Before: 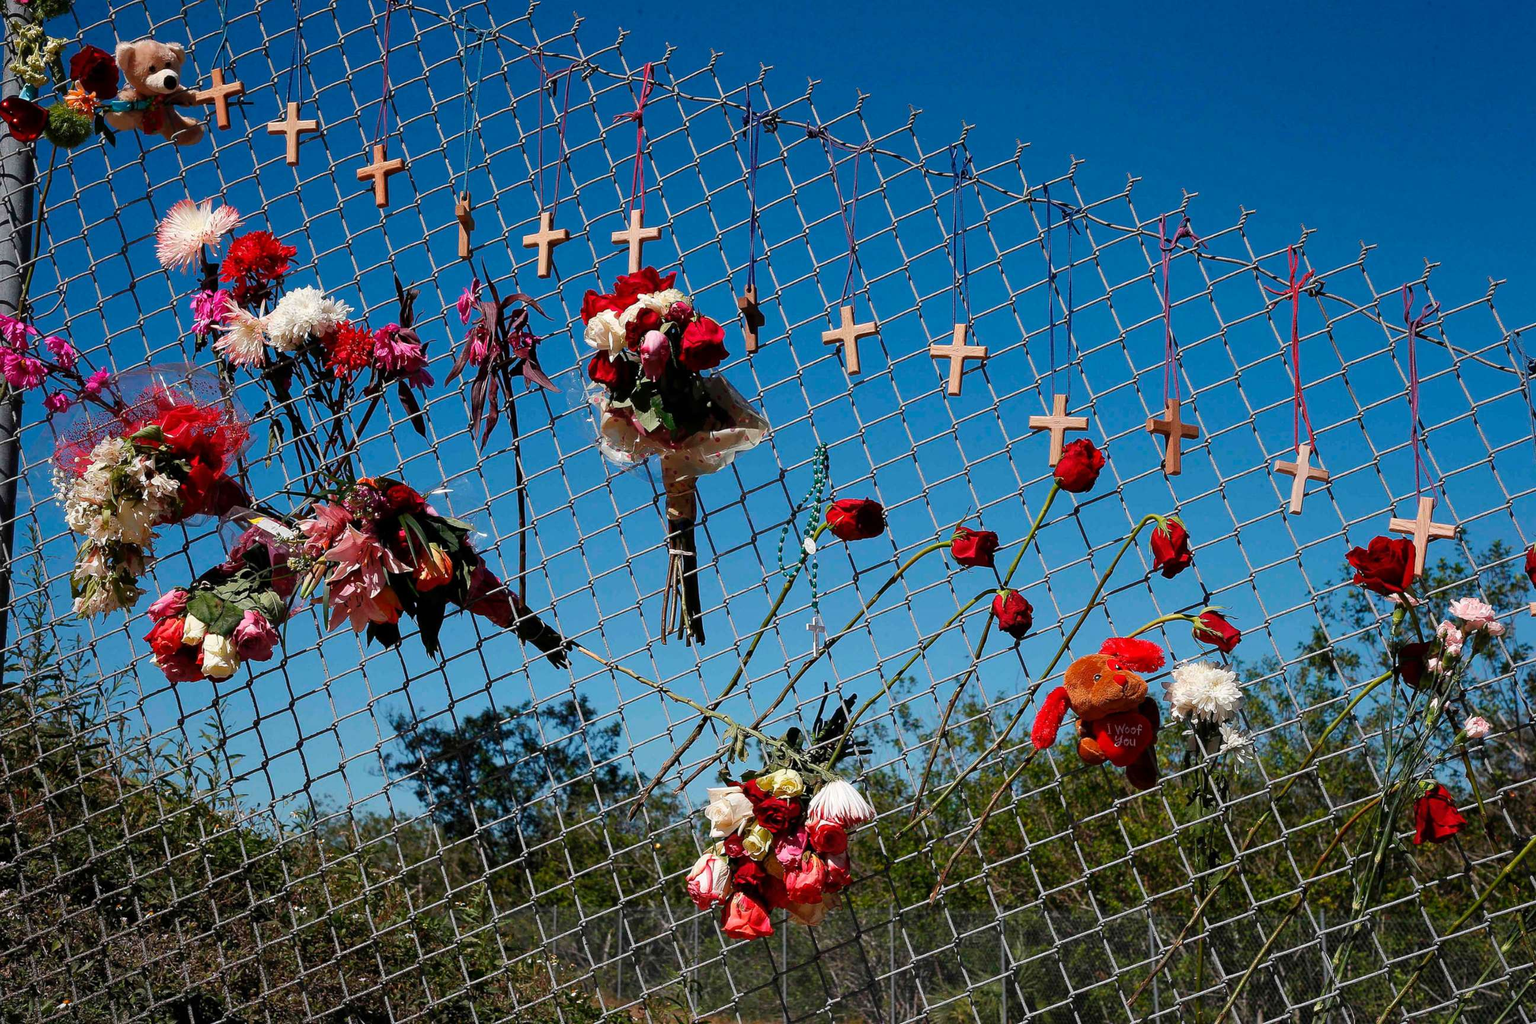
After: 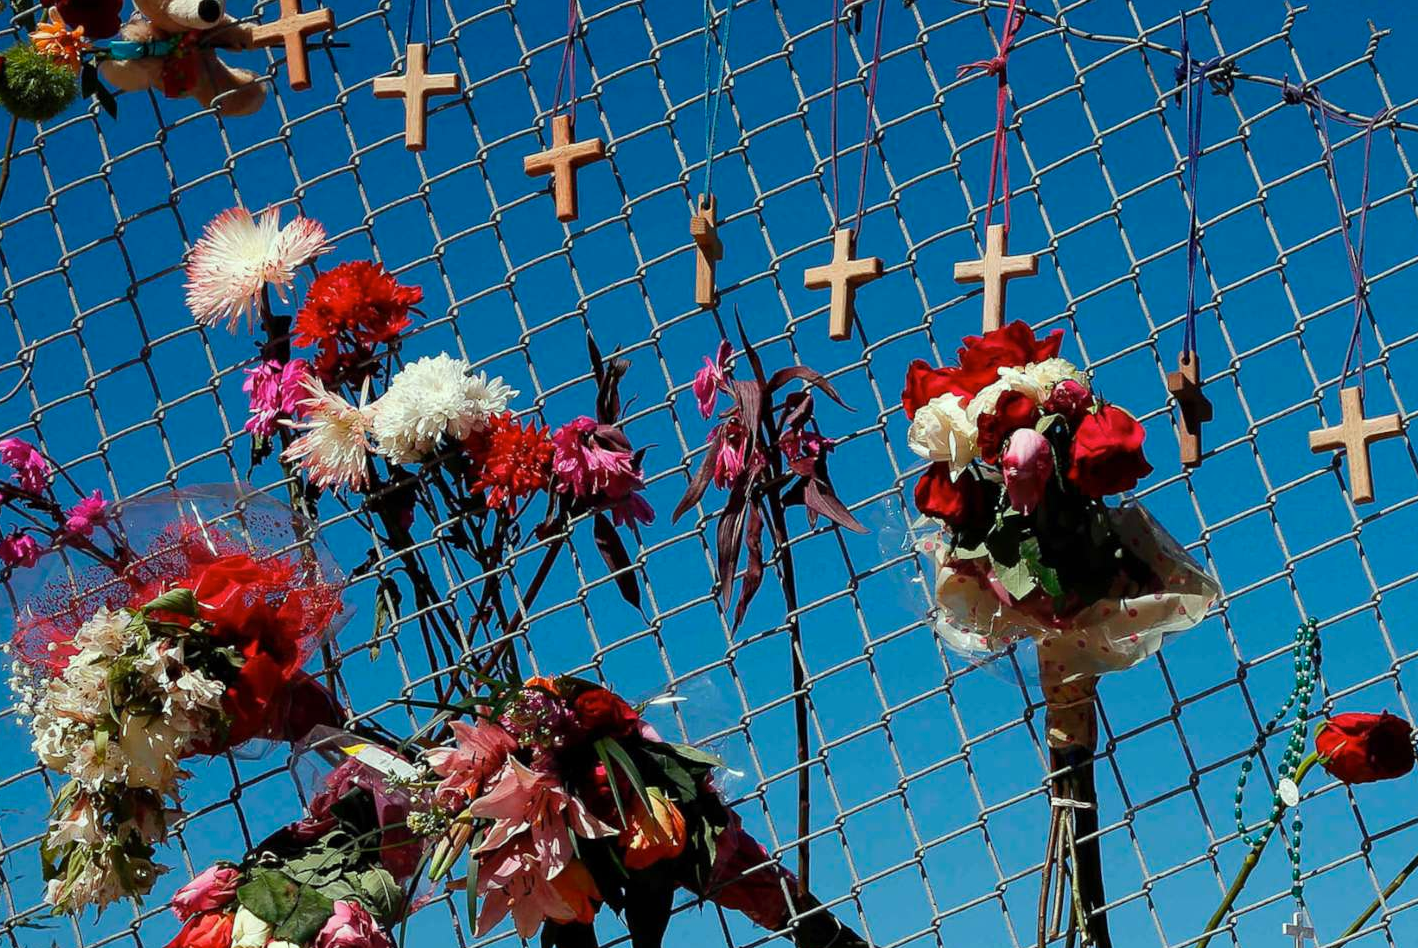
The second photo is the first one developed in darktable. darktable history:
crop and rotate: left 3.047%, top 7.509%, right 42.236%, bottom 37.598%
color correction: highlights a* -8, highlights b* 3.1
